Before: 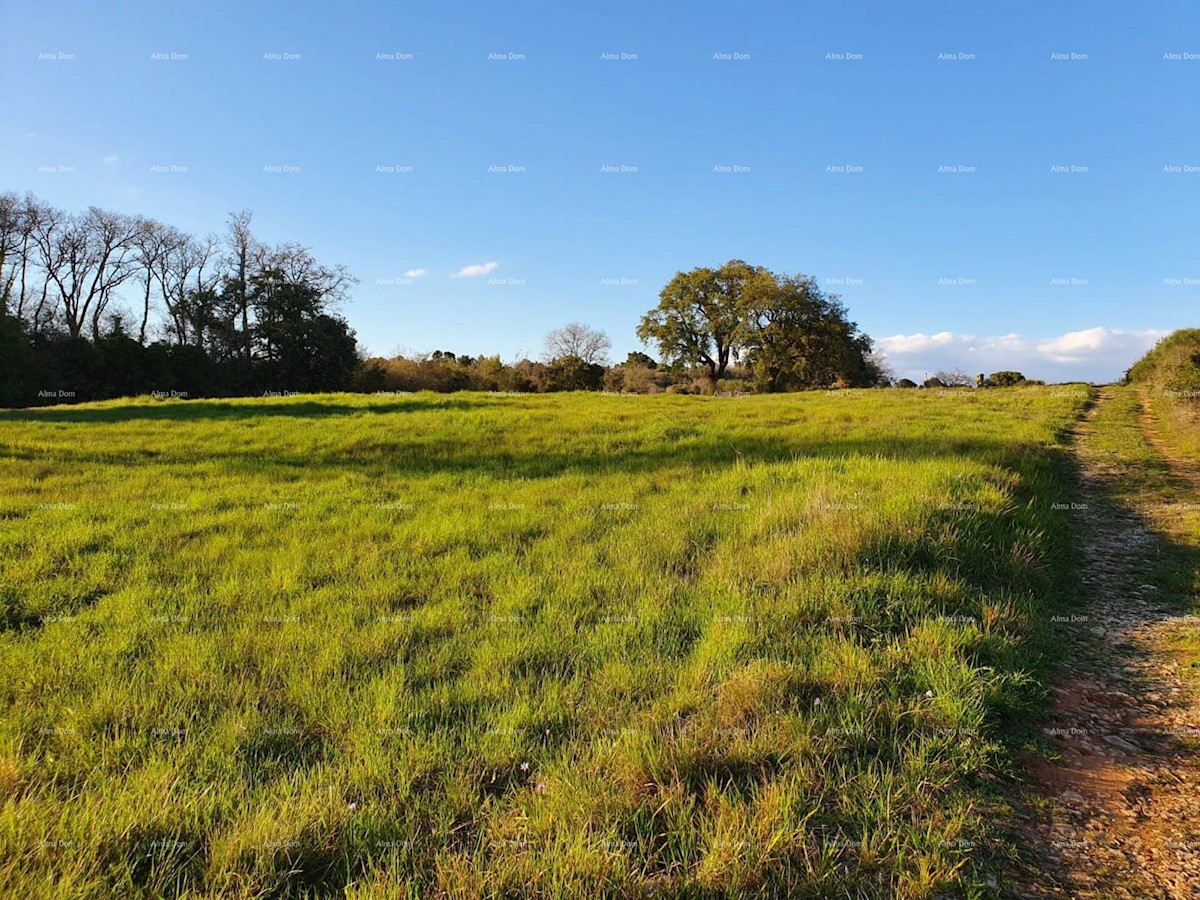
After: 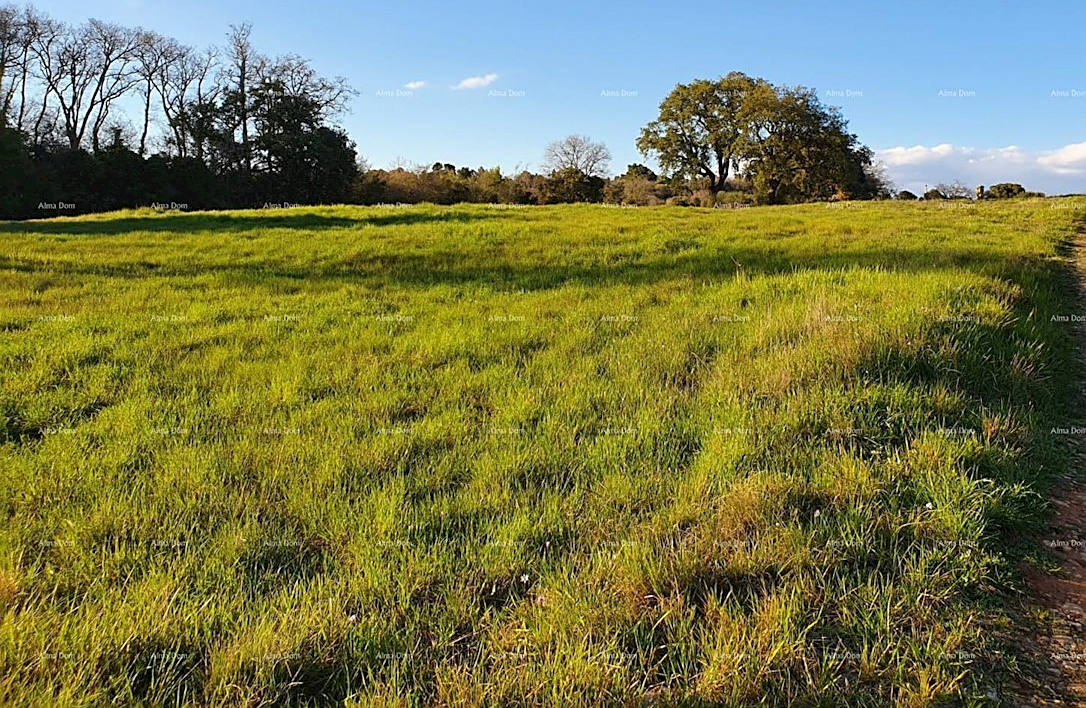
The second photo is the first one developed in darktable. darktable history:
sharpen: on, module defaults
crop: top 20.916%, right 9.437%, bottom 0.316%
